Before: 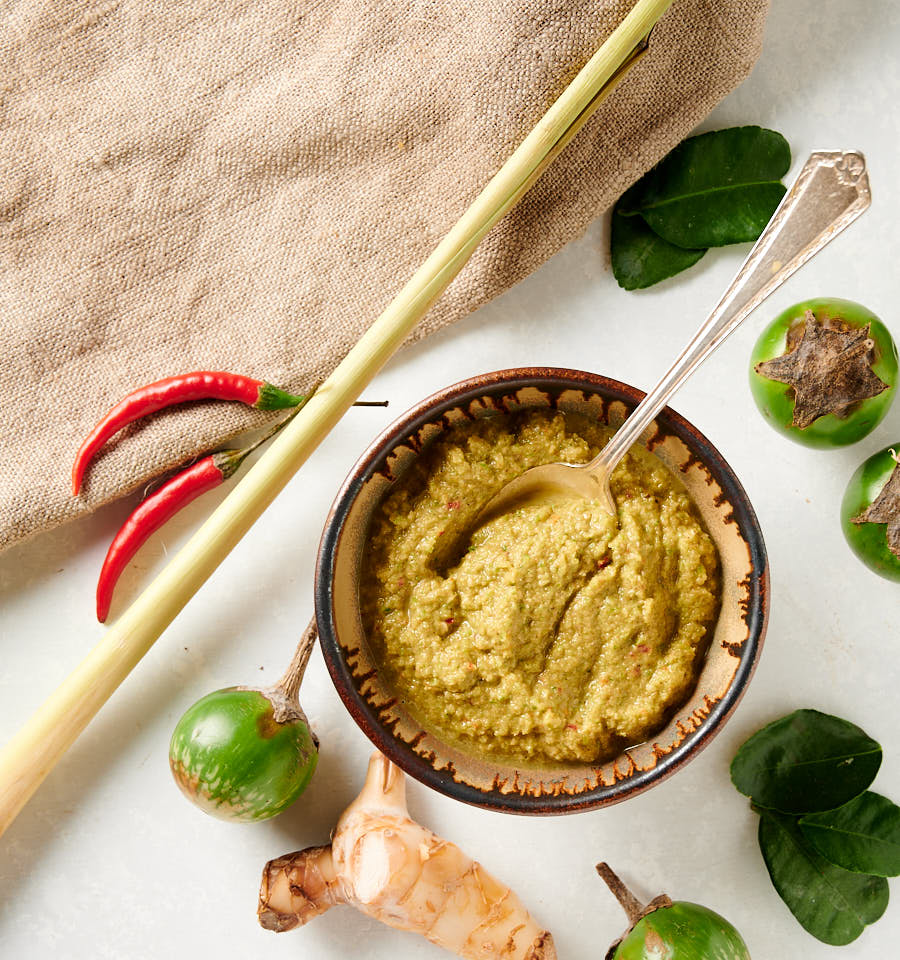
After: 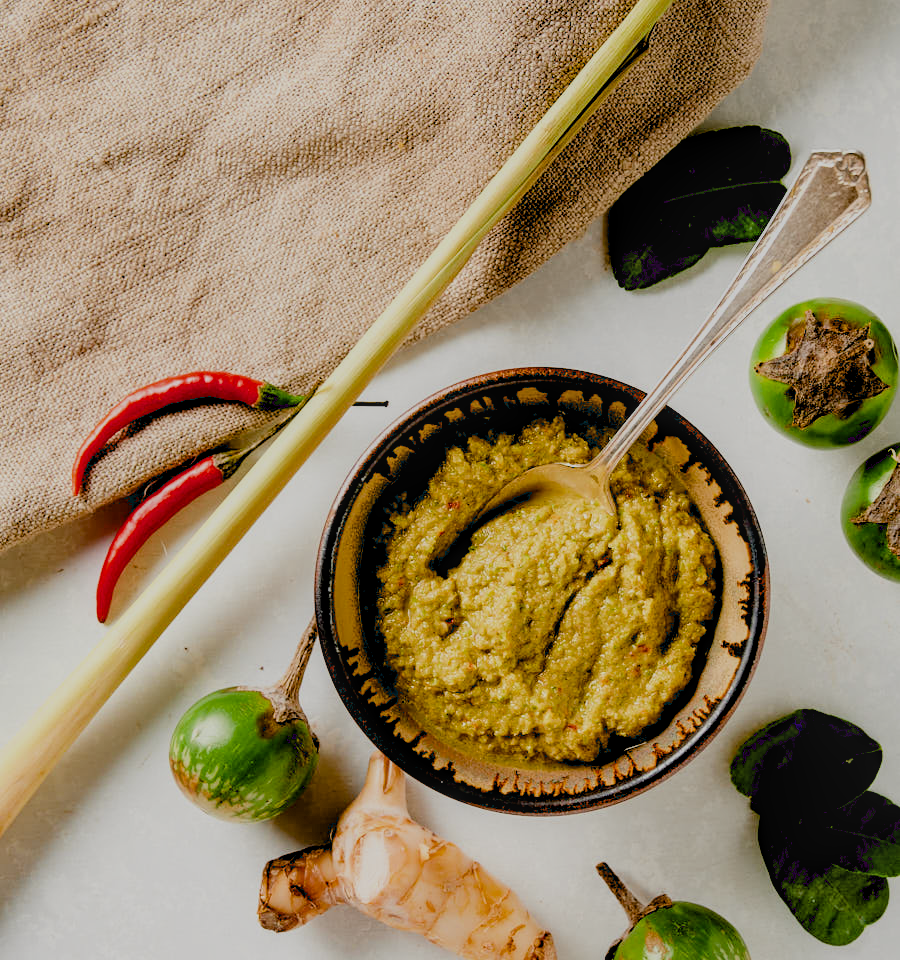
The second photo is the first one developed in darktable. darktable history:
filmic rgb: black relative exposure -7.65 EV, white relative exposure 4.56 EV, threshold 3.06 EV, hardness 3.61, contrast 1.058, enable highlight reconstruction true
exposure: black level correction 0.044, exposure -0.229 EV, compensate exposure bias true, compensate highlight preservation false
contrast brightness saturation: contrast -0.022, brightness -0.014, saturation 0.025
local contrast: on, module defaults
